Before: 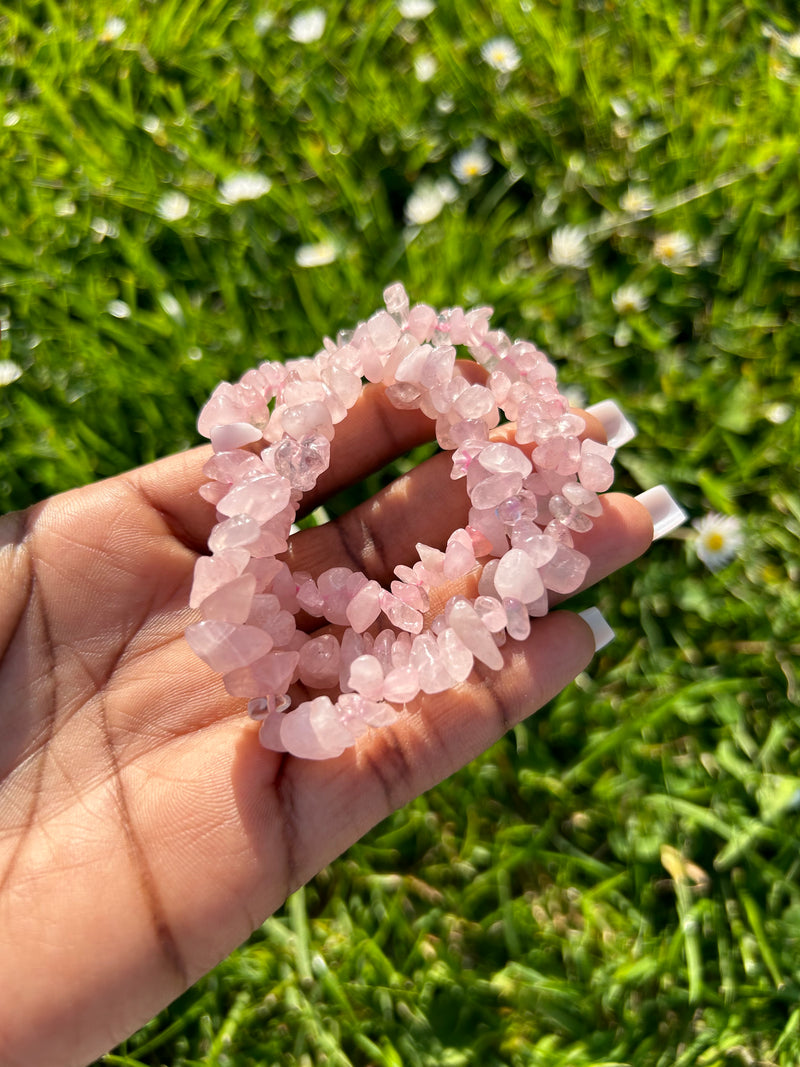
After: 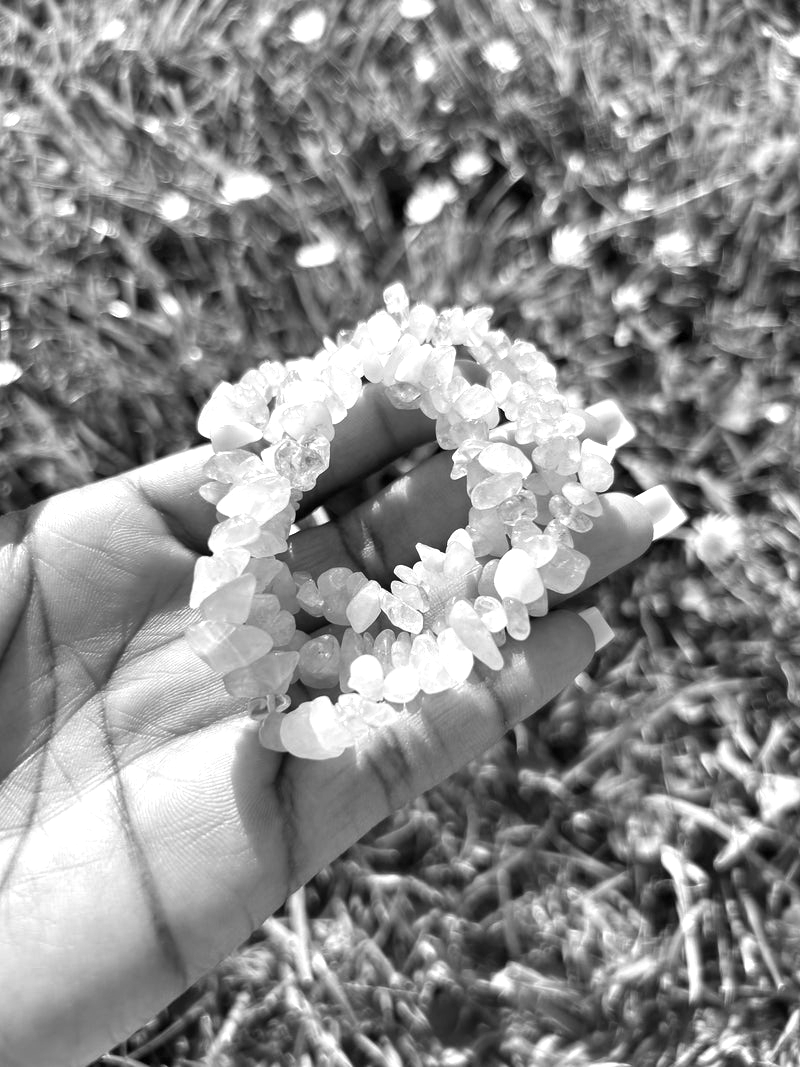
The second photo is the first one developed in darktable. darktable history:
monochrome: on, module defaults
shadows and highlights: radius 133.83, soften with gaussian
exposure: exposure 0.7 EV, compensate highlight preservation false
